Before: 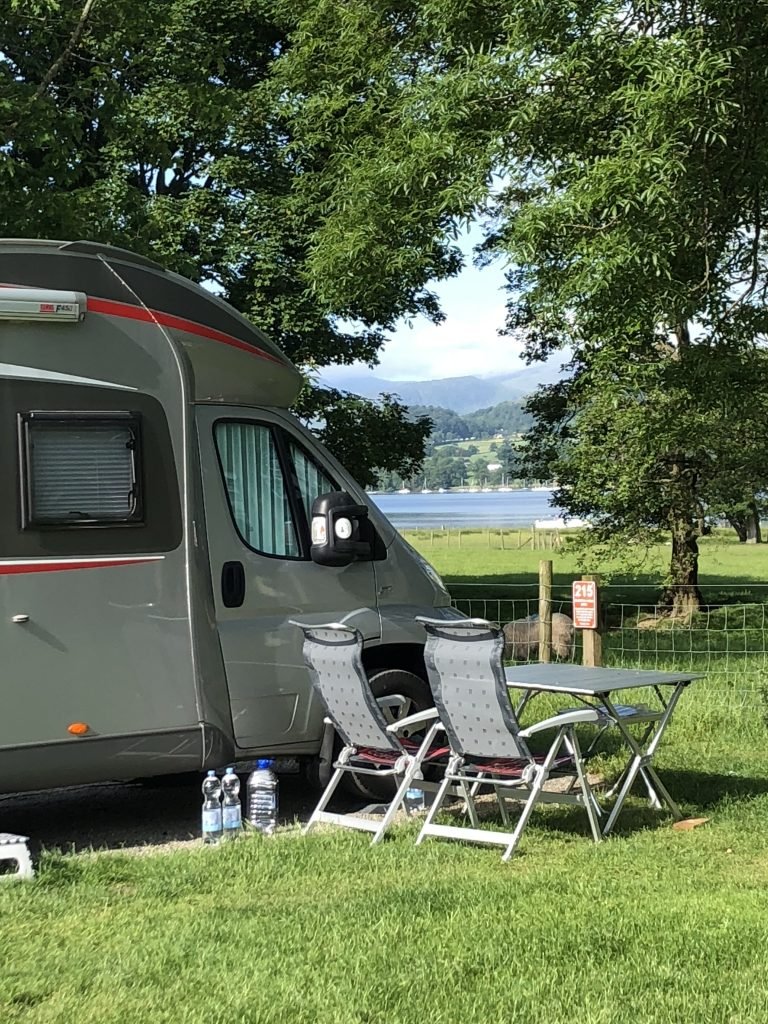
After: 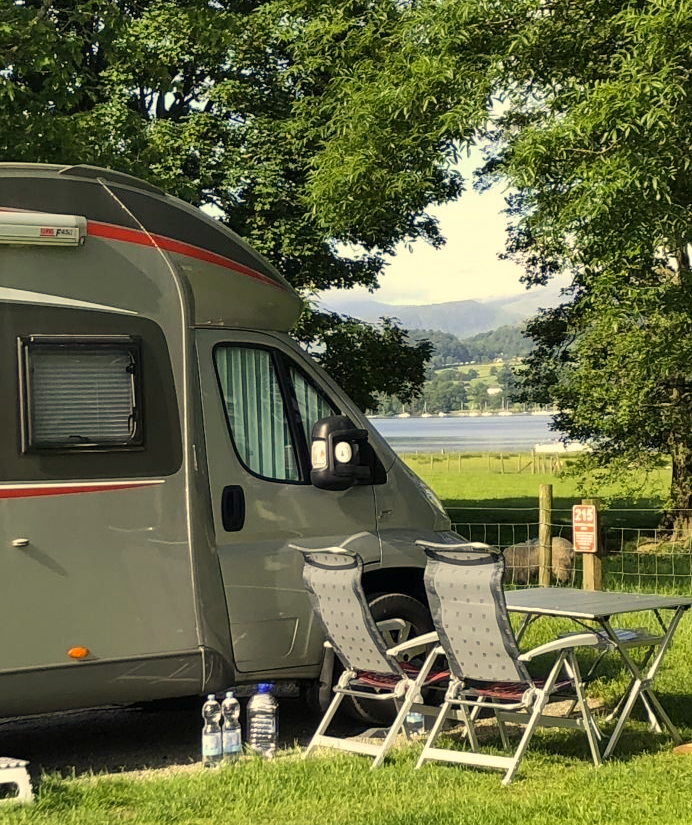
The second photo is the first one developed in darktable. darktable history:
crop: top 7.431%, right 9.779%, bottom 11.991%
color correction: highlights a* 2.71, highlights b* 23.22
shadows and highlights: soften with gaussian
